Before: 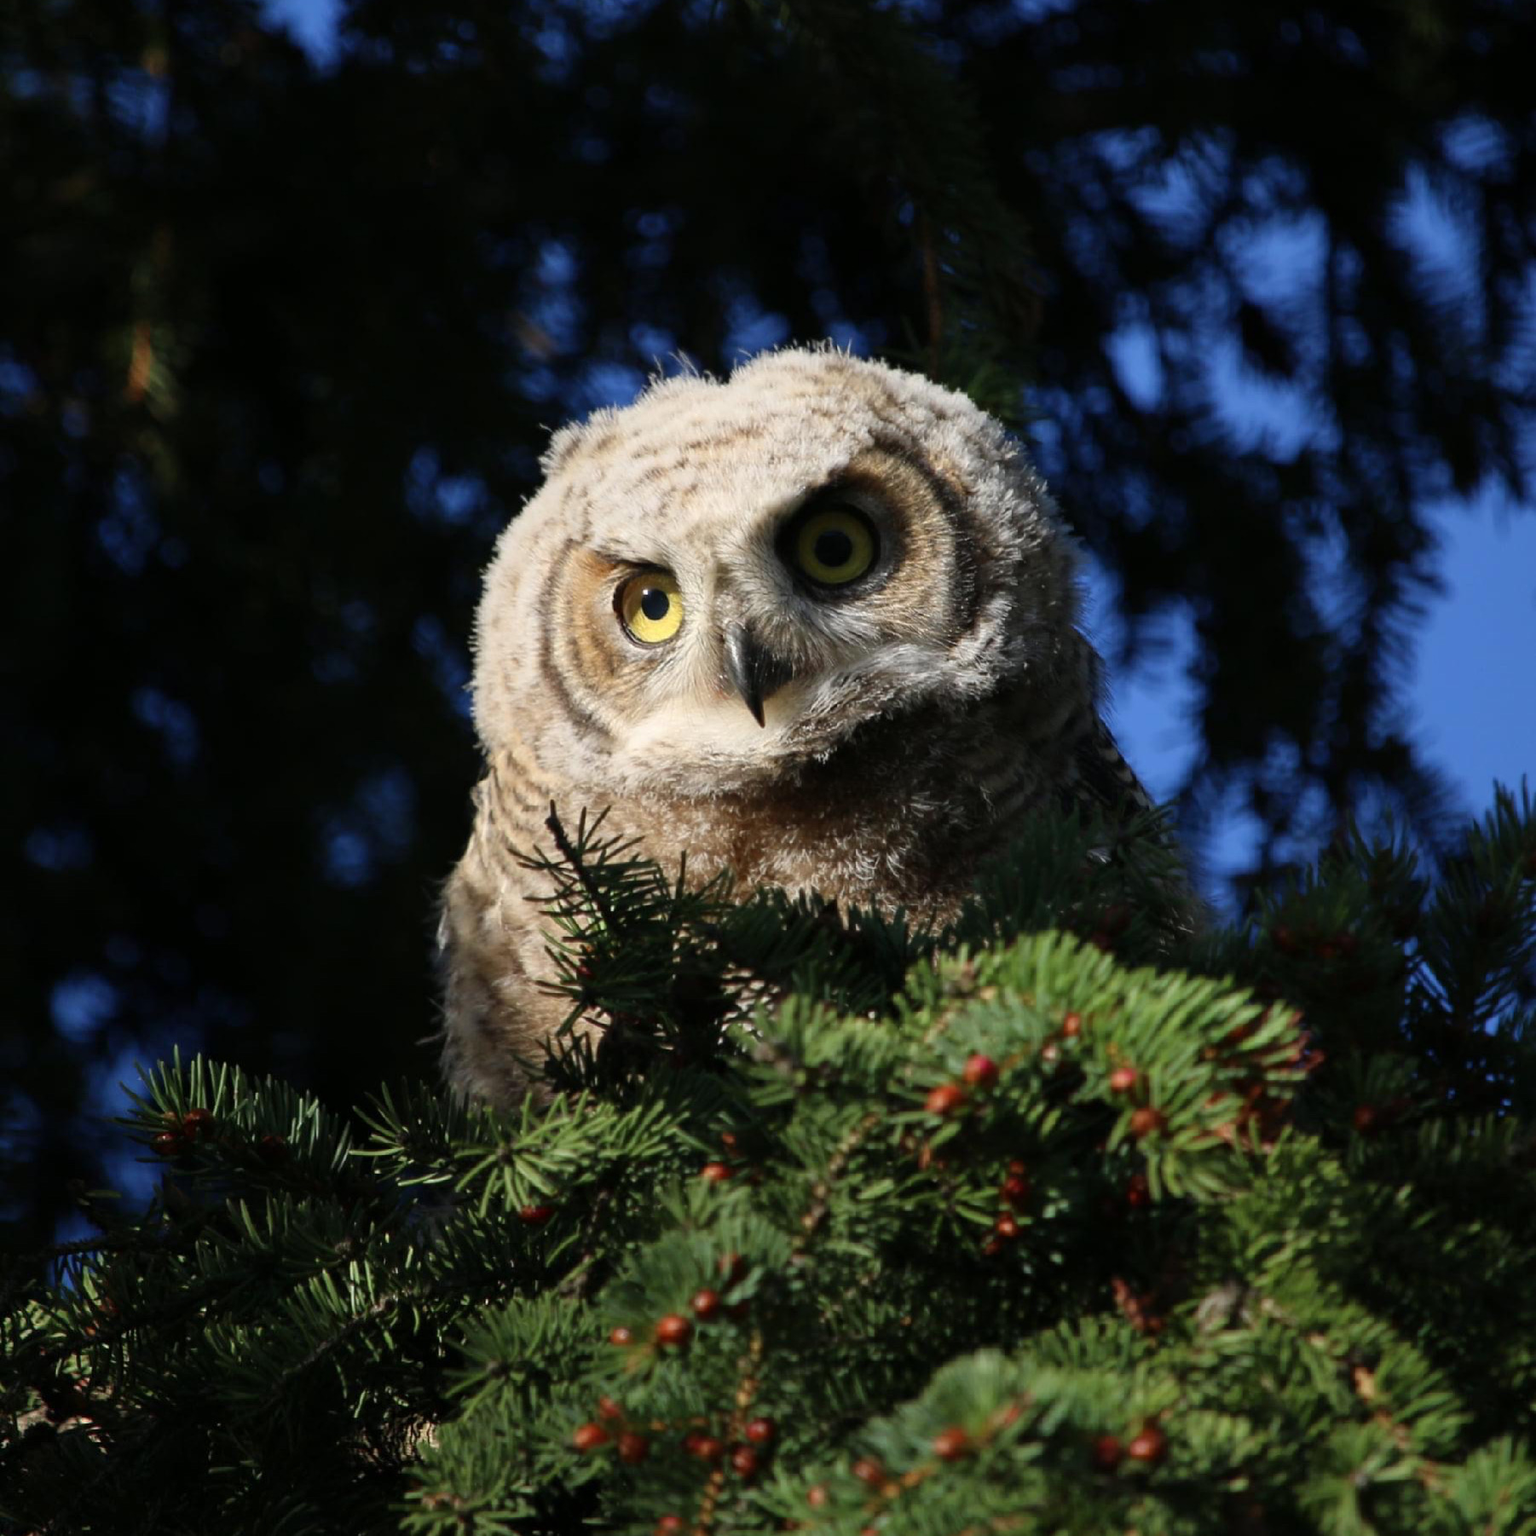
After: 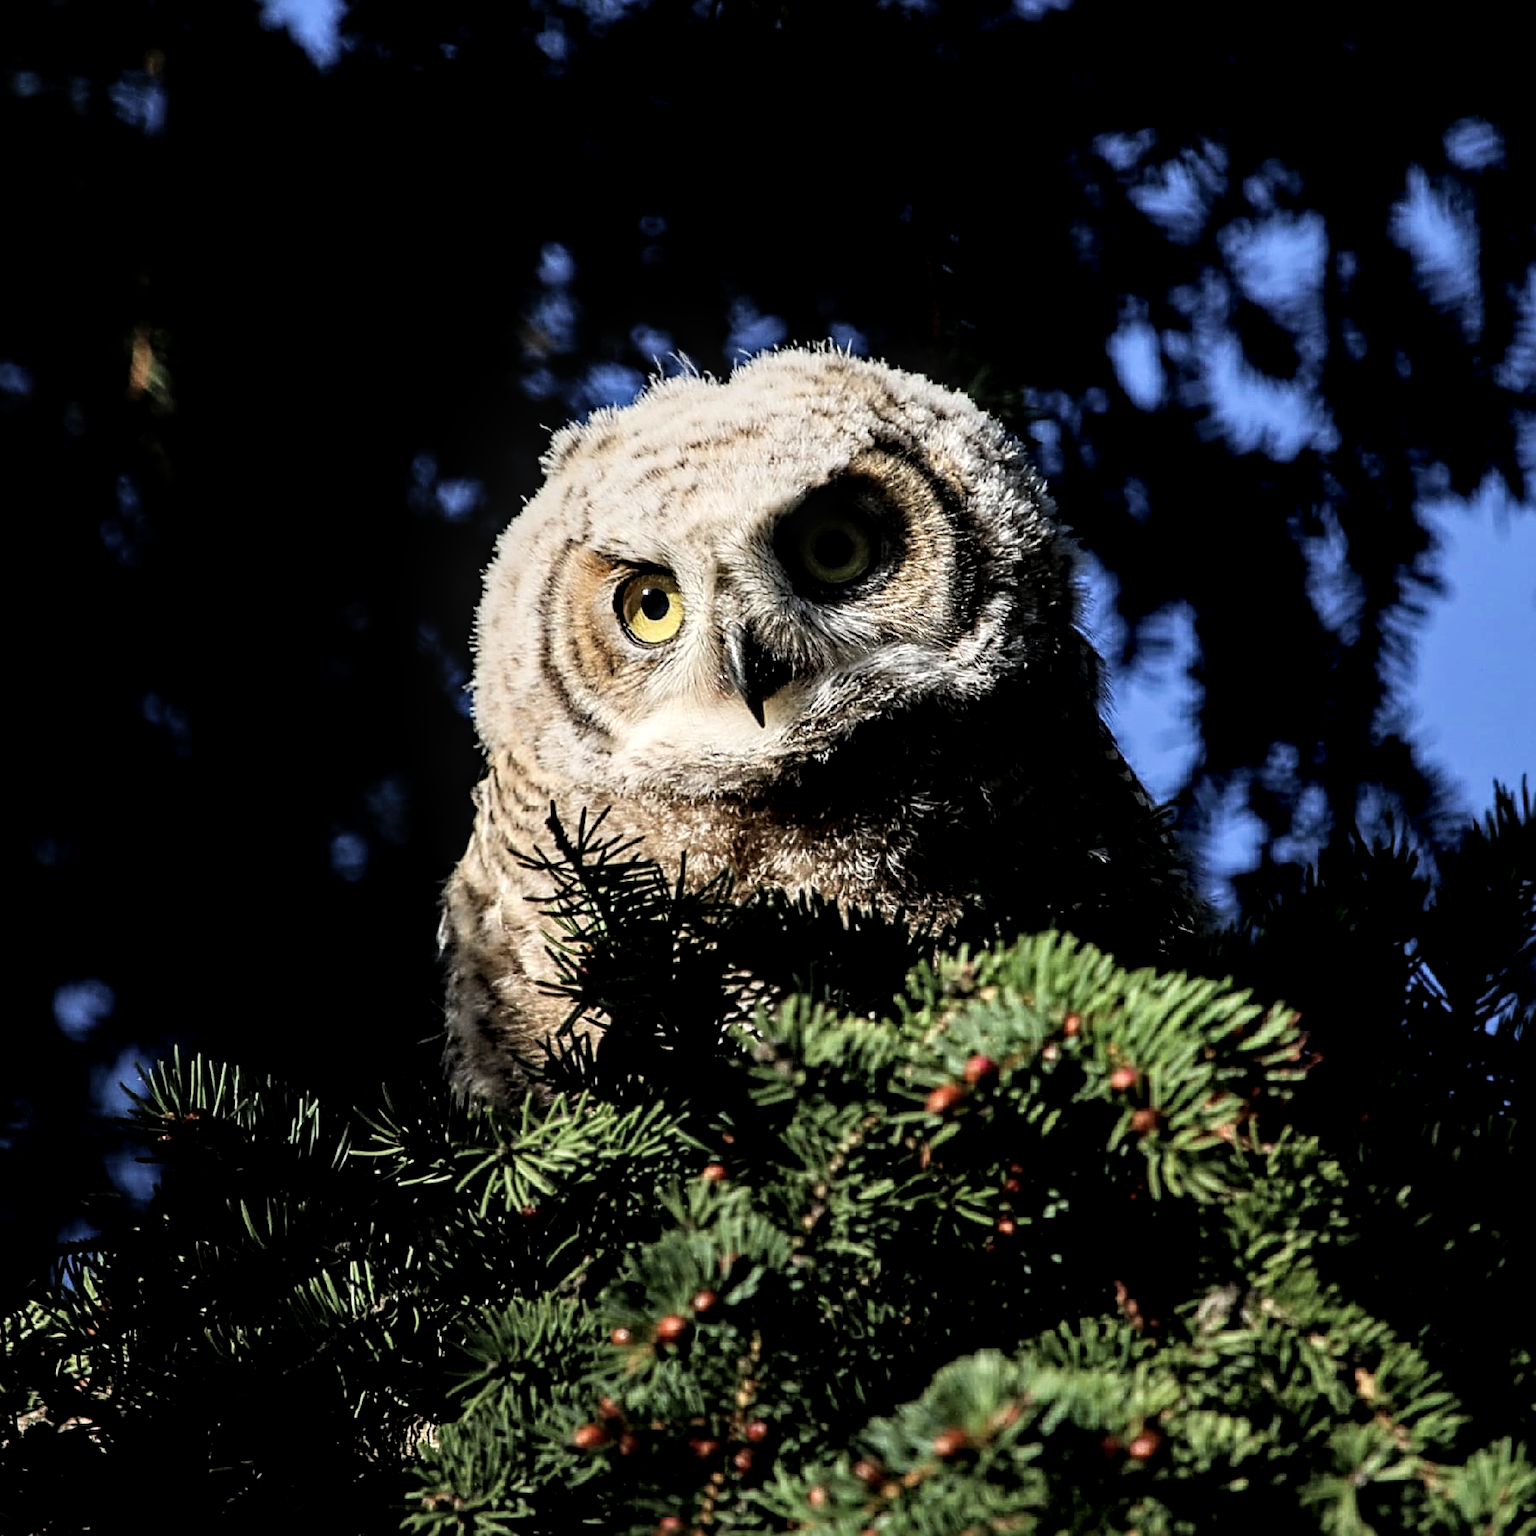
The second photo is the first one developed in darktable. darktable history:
filmic rgb: black relative exposure -7.65 EV, white relative exposure 4.56 EV, hardness 3.61, contrast 1.265, iterations of high-quality reconstruction 0
local contrast: highlights 65%, shadows 53%, detail 168%, midtone range 0.511
sharpen: radius 2.532, amount 0.624
tone equalizer: edges refinement/feathering 500, mask exposure compensation -1.57 EV, preserve details no
